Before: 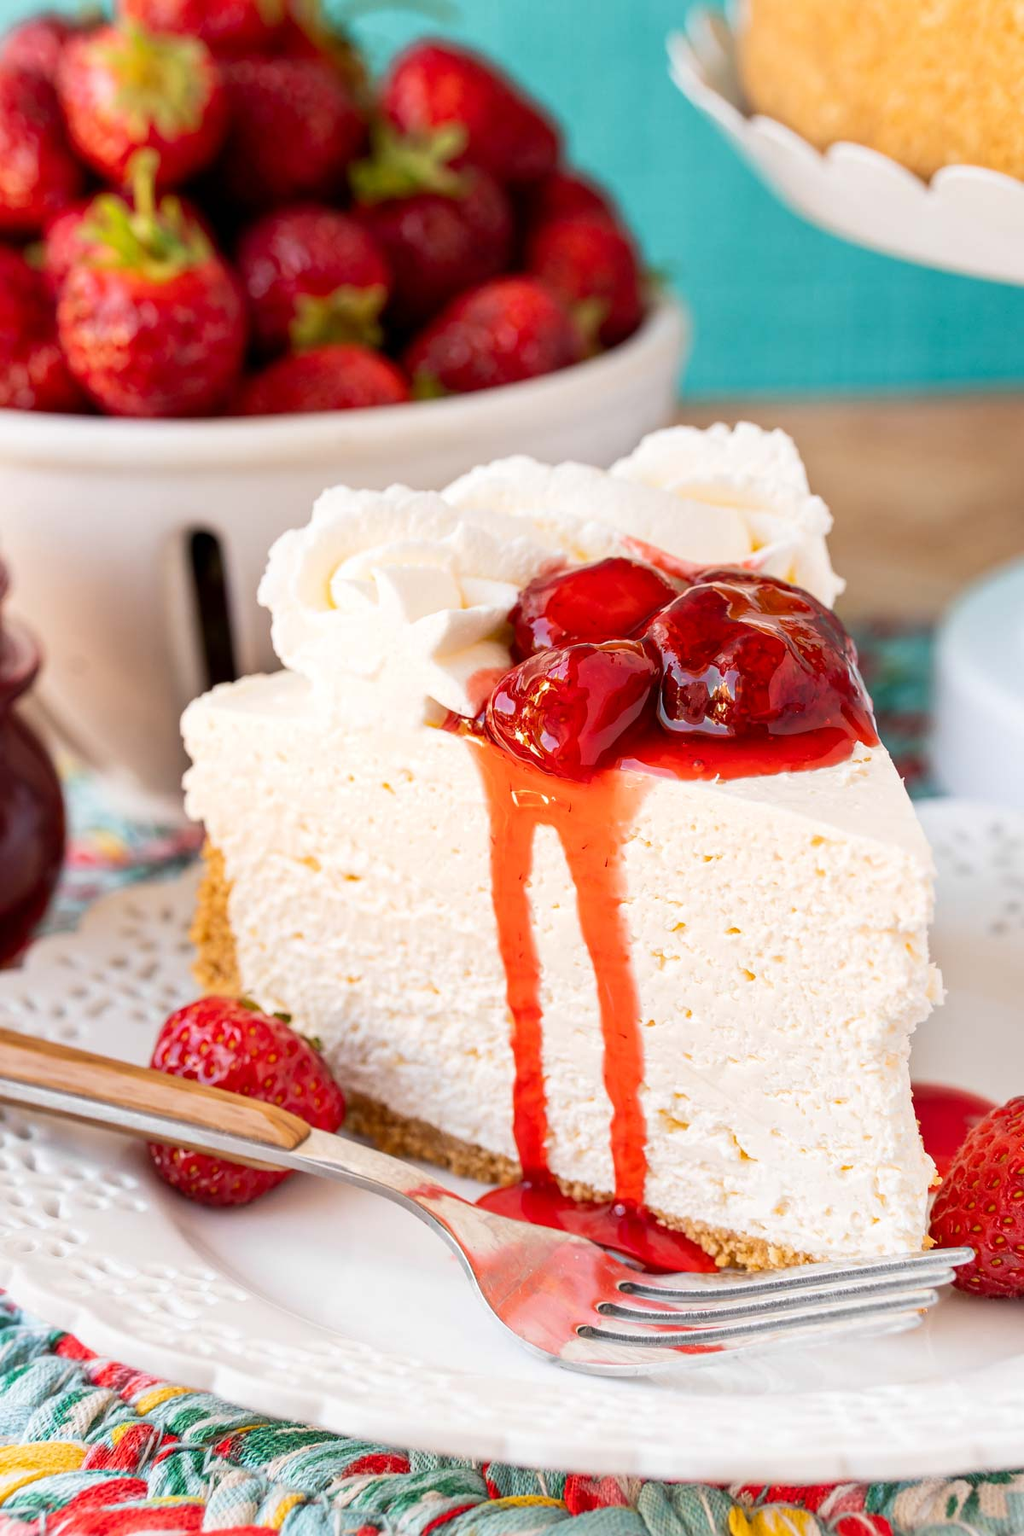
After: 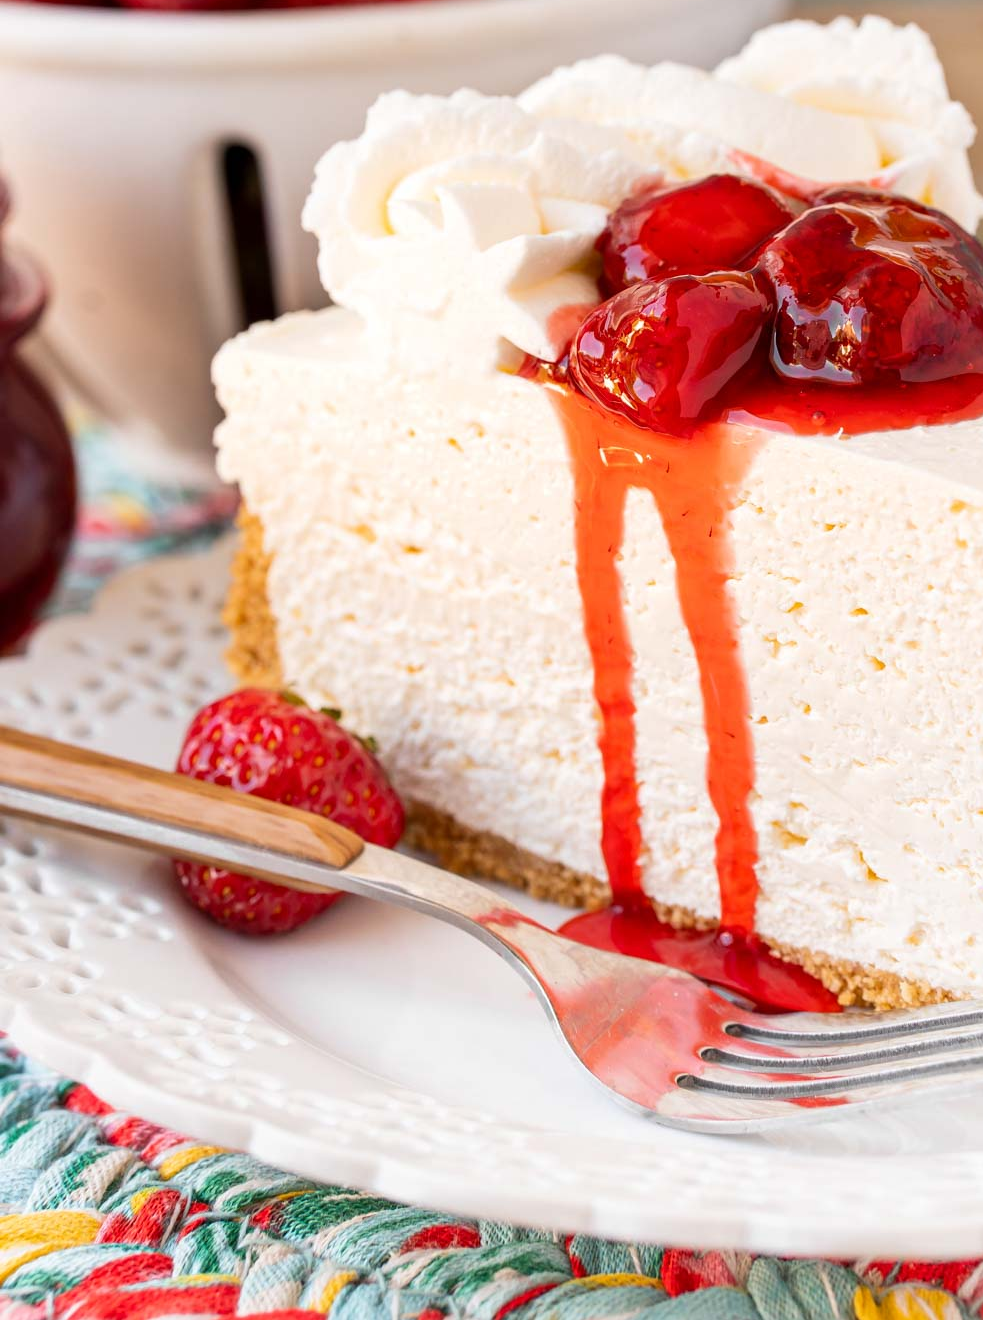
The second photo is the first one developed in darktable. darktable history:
crop: top 26.656%, right 18.033%
